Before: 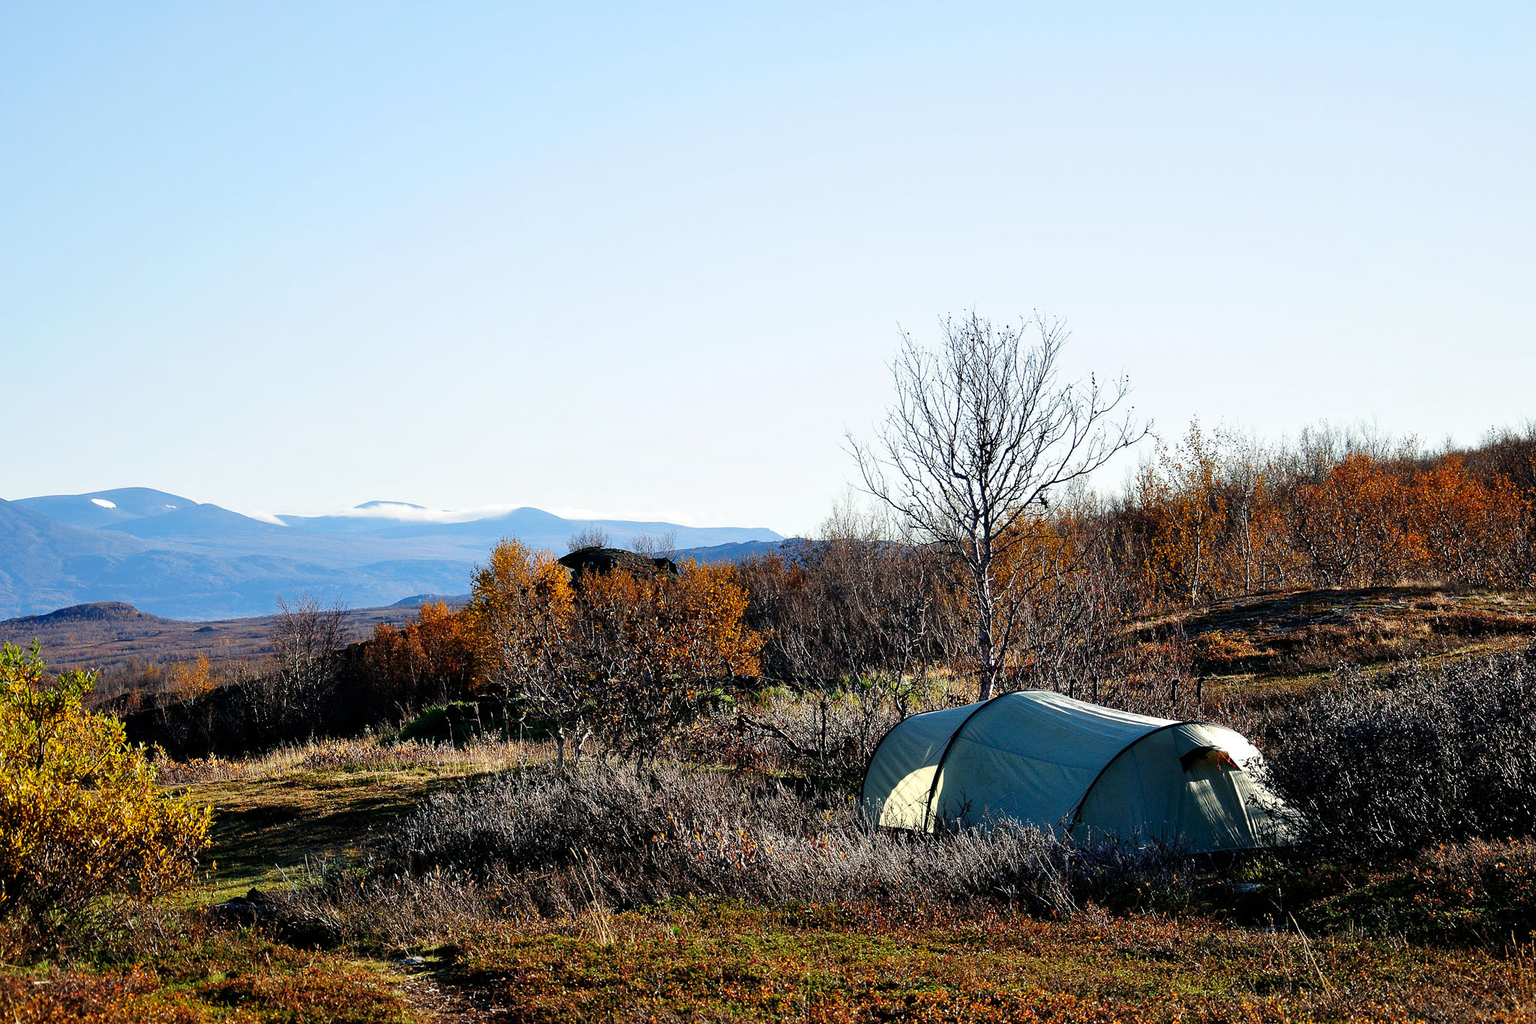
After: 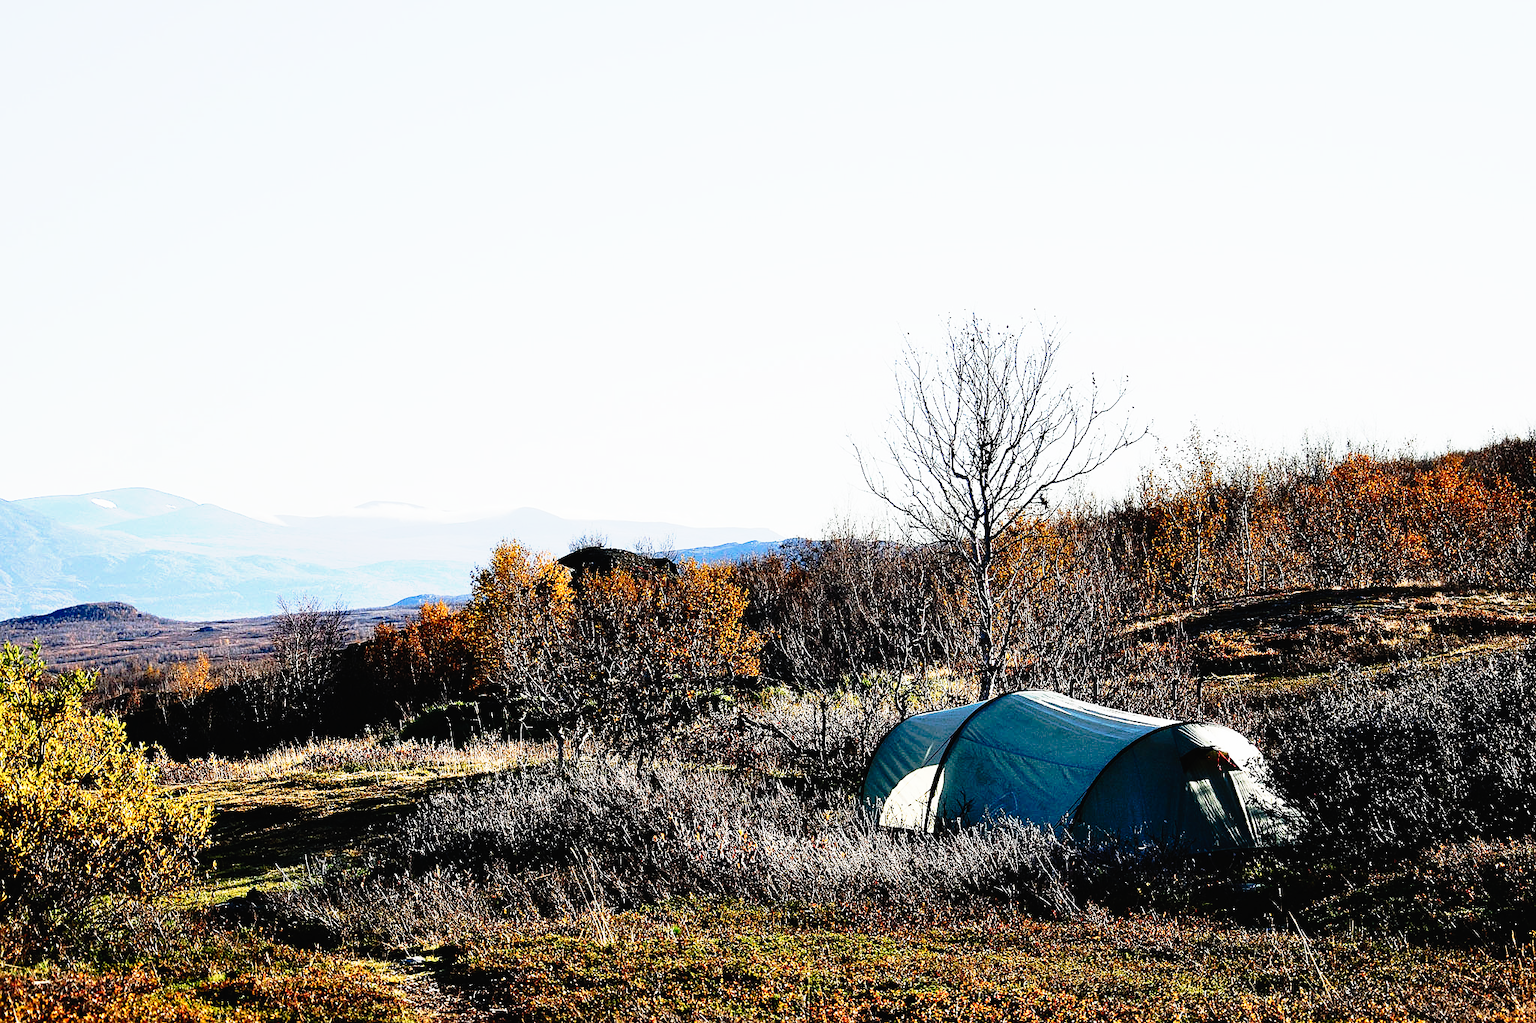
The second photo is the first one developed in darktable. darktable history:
sharpen: amount 0.208
tone curve: curves: ch0 [(0, 0.015) (0.091, 0.055) (0.184, 0.159) (0.304, 0.382) (0.492, 0.579) (0.628, 0.755) (0.832, 0.932) (0.984, 0.963)]; ch1 [(0, 0) (0.34, 0.235) (0.493, 0.5) (0.554, 0.56) (0.764, 0.815) (1, 1)]; ch2 [(0, 0) (0.44, 0.458) (0.476, 0.477) (0.542, 0.586) (0.674, 0.724) (1, 1)], preserve colors none
tone equalizer: -8 EV -1.11 EV, -7 EV -1.04 EV, -6 EV -0.854 EV, -5 EV -0.587 EV, -3 EV 0.605 EV, -2 EV 0.865 EV, -1 EV 1 EV, +0 EV 1.06 EV, edges refinement/feathering 500, mask exposure compensation -1.57 EV, preserve details no
